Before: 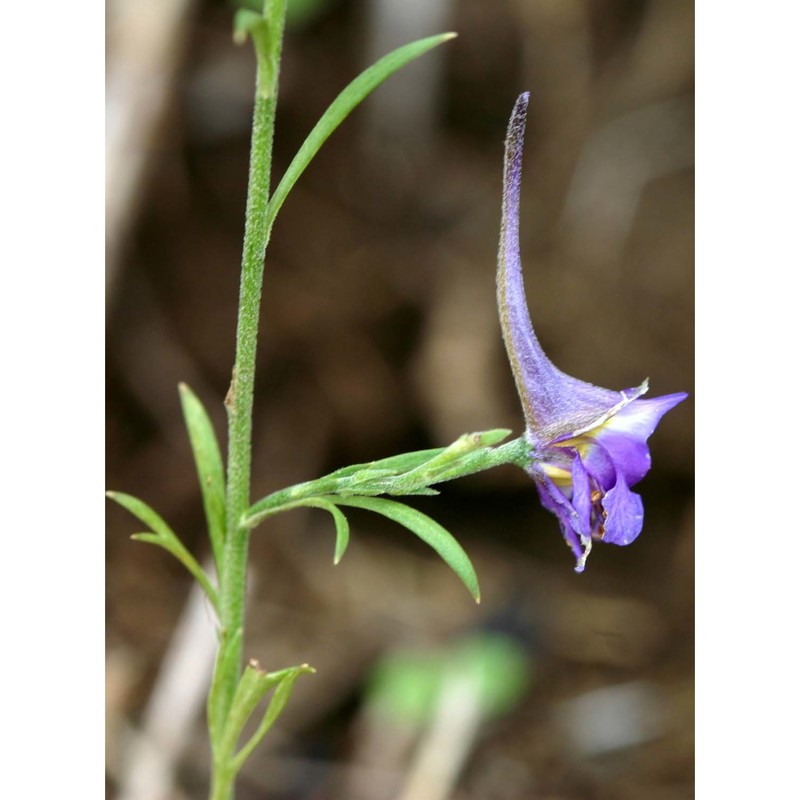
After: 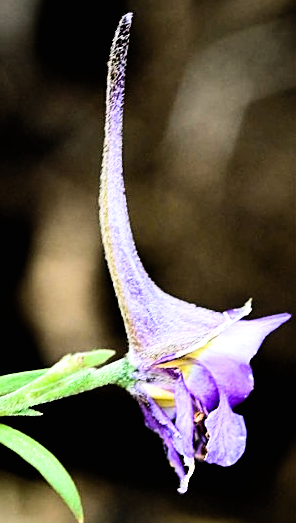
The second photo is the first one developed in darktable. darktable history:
crop and rotate: left 49.737%, top 10.102%, right 13.145%, bottom 24.479%
tone equalizer: -8 EV -0.774 EV, -7 EV -0.701 EV, -6 EV -0.593 EV, -5 EV -0.422 EV, -3 EV 0.38 EV, -2 EV 0.6 EV, -1 EV 0.698 EV, +0 EV 0.724 EV, edges refinement/feathering 500, mask exposure compensation -1.57 EV, preserve details no
contrast brightness saturation: contrast 0.202, brightness 0.162, saturation 0.226
exposure: black level correction 0.013, compensate highlight preservation false
sharpen: on, module defaults
filmic rgb: black relative exposure -5.06 EV, white relative exposure 3.2 EV, threshold 5.97 EV, hardness 3.48, contrast 1.184, highlights saturation mix -48.93%, enable highlight reconstruction true
